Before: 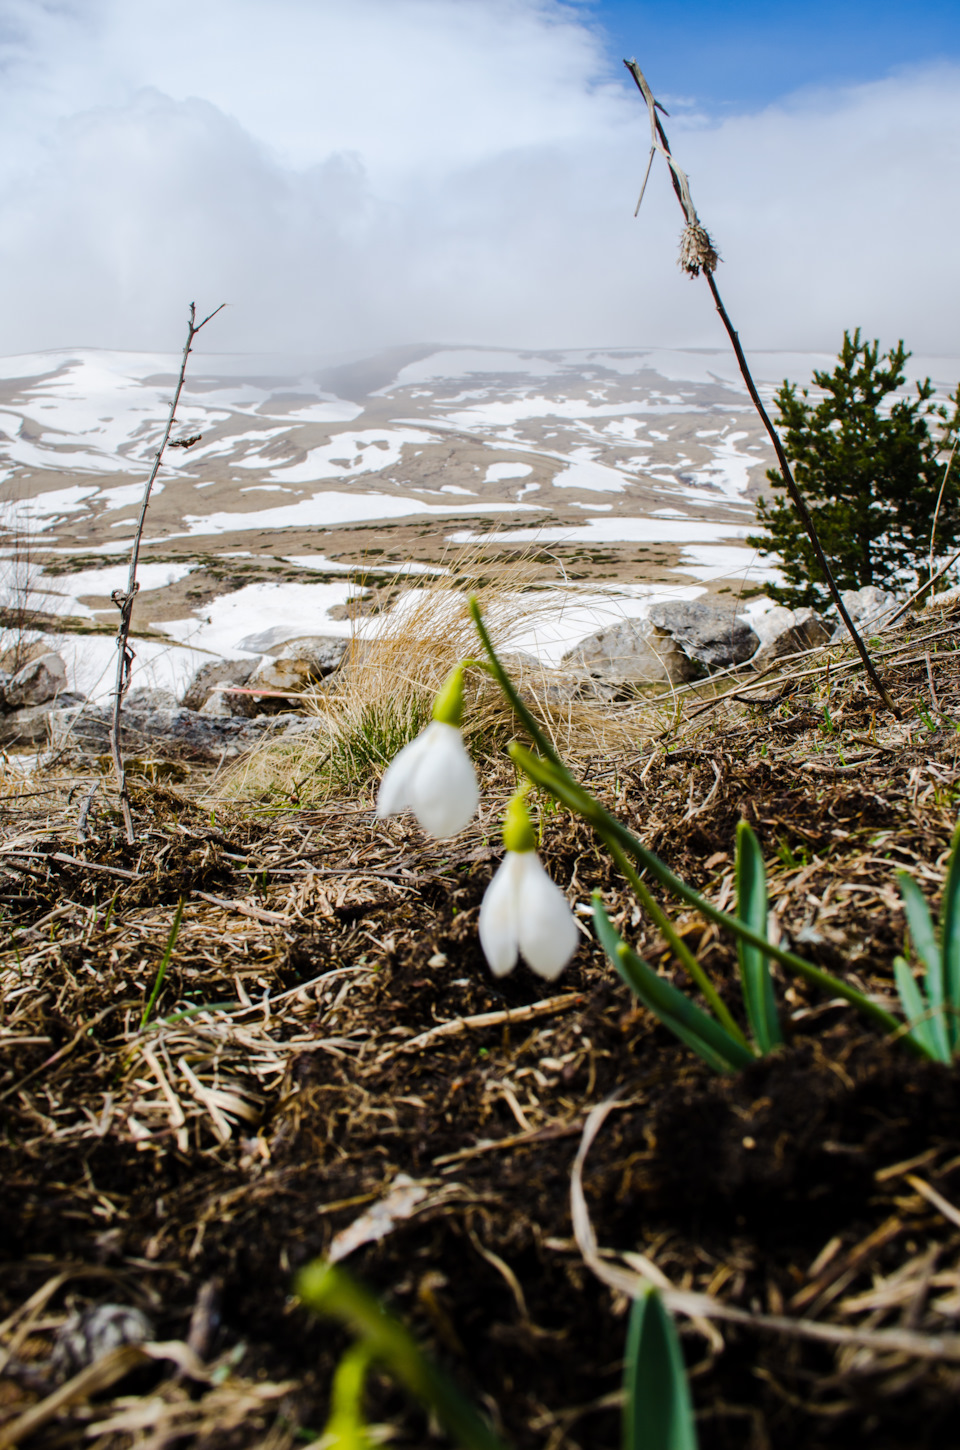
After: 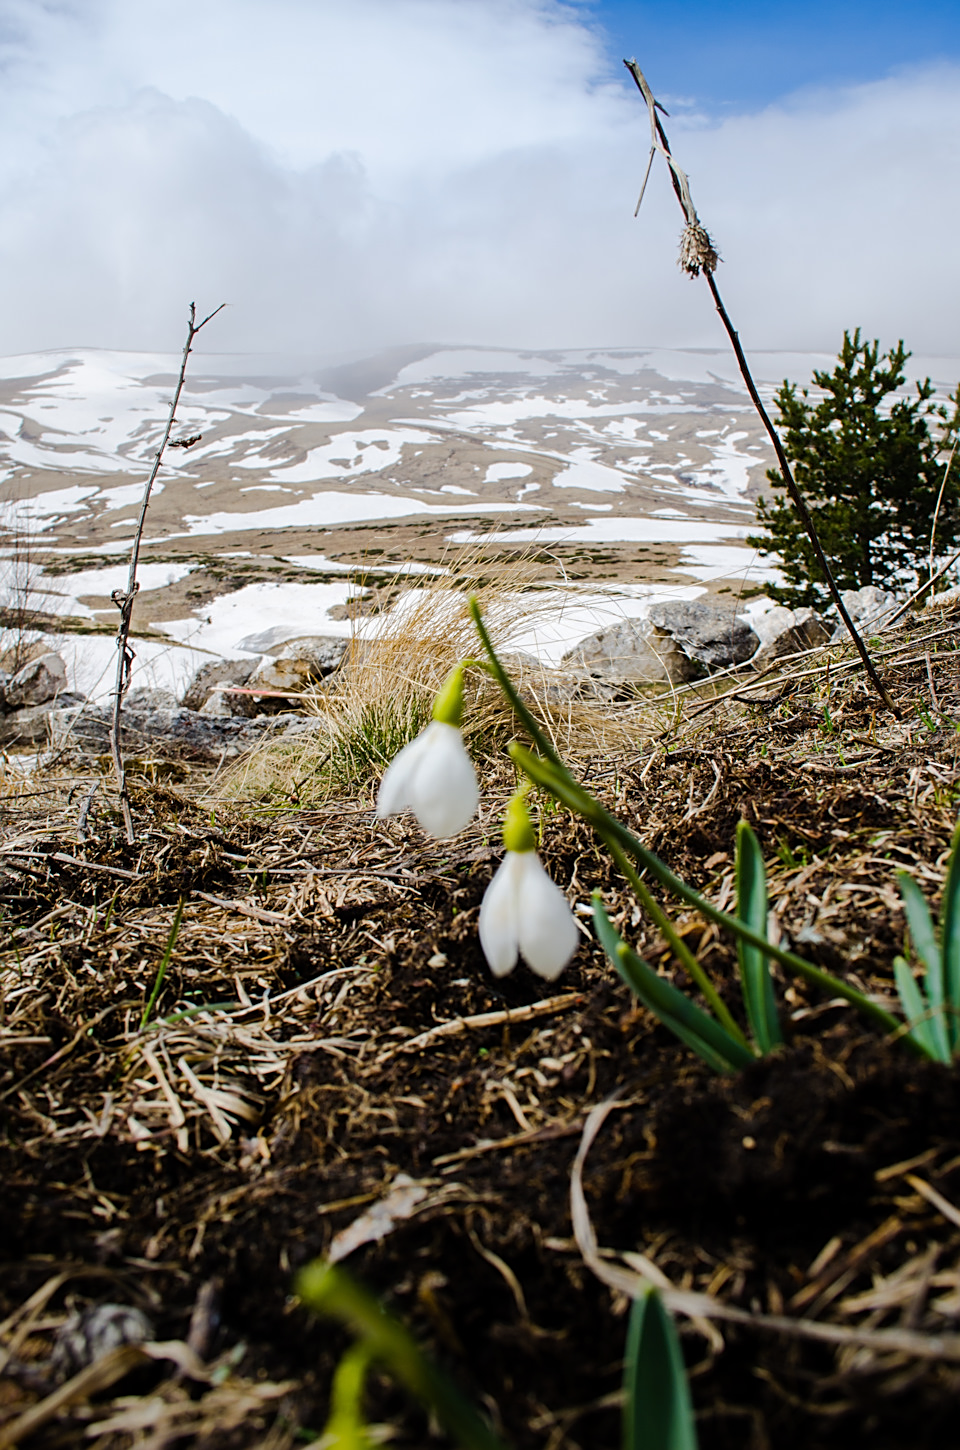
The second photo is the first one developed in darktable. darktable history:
graduated density: rotation -180°, offset 24.95
sharpen: on, module defaults
